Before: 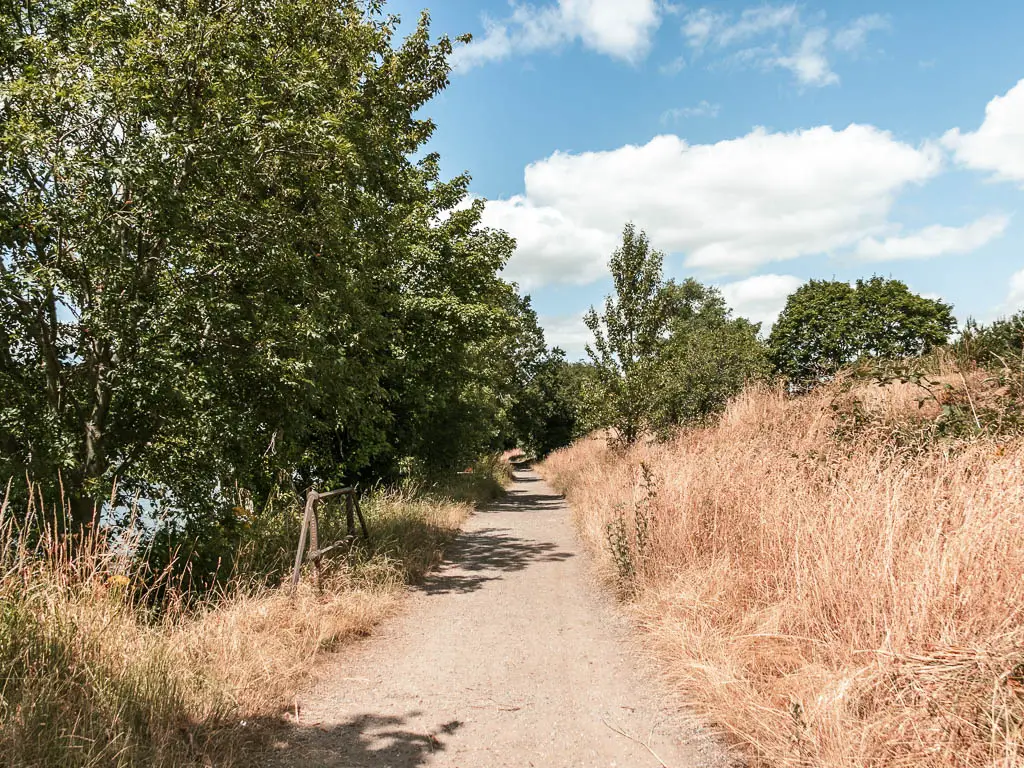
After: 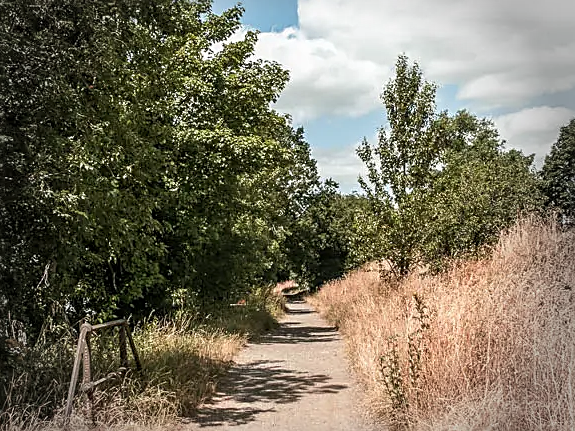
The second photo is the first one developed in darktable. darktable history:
vignetting: fall-off start 68.29%, fall-off radius 30.4%, width/height ratio 0.995, shape 0.84, unbound false
local contrast: on, module defaults
crop and rotate: left 22.184%, top 21.957%, right 21.633%, bottom 21.843%
sharpen: on, module defaults
